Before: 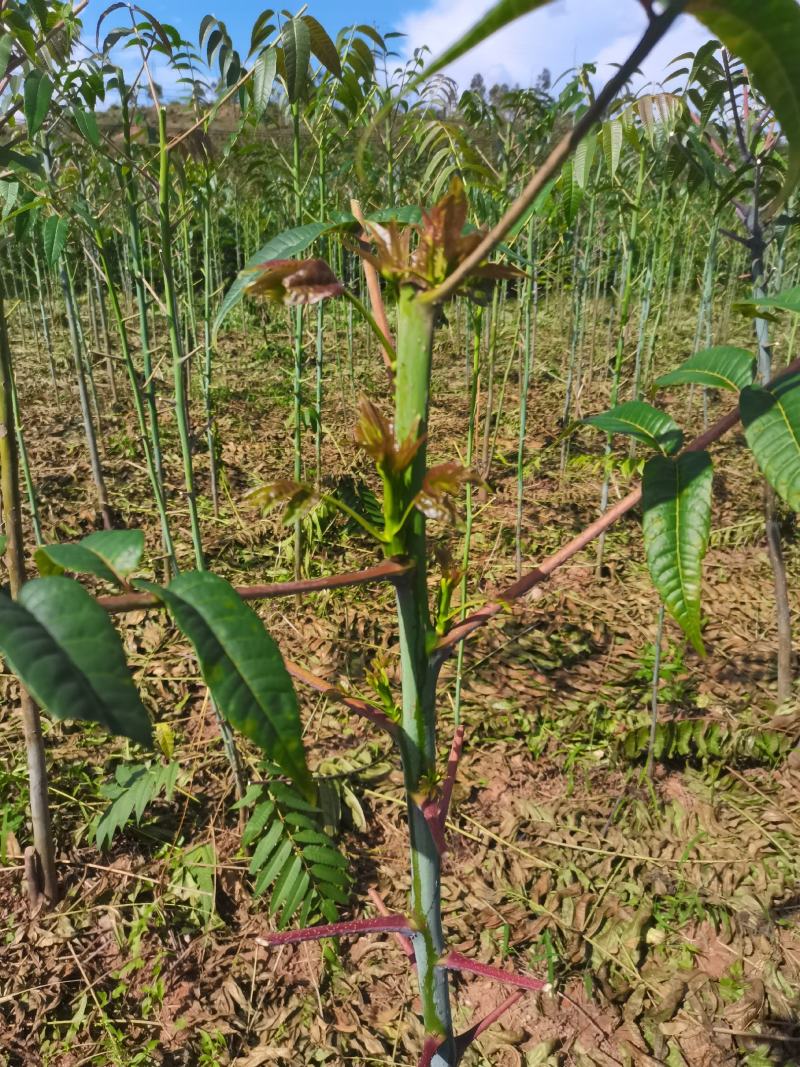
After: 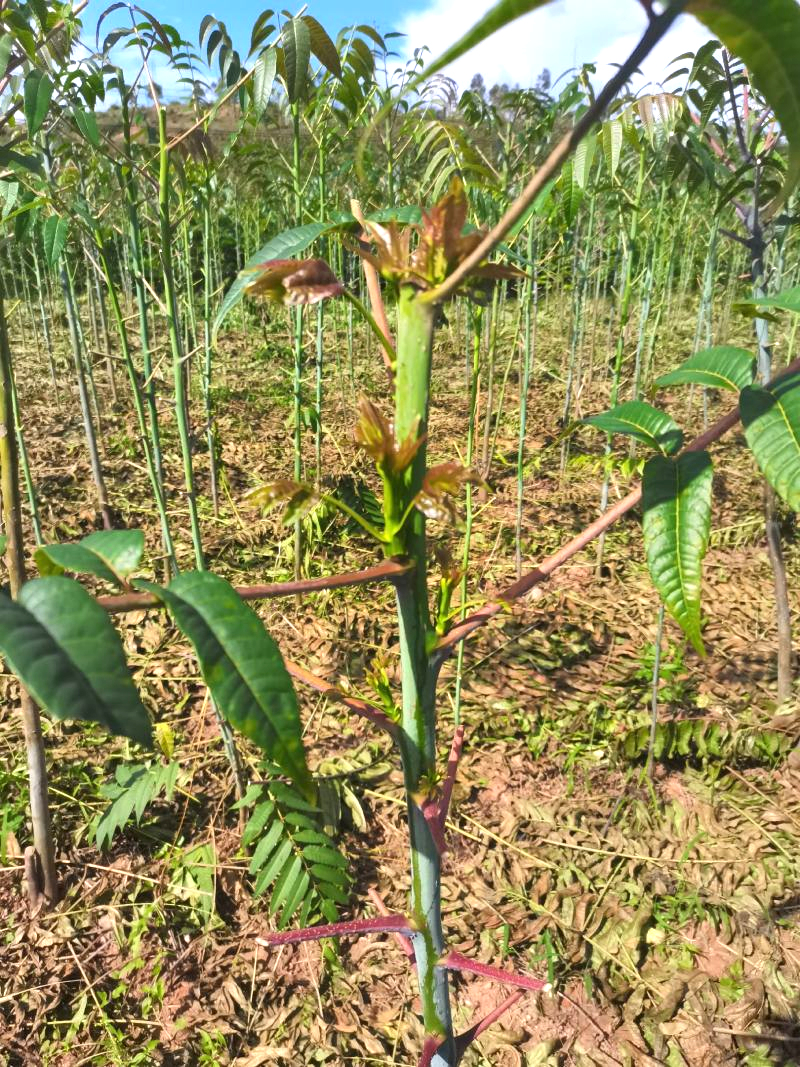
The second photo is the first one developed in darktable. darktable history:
exposure: black level correction 0, exposure 0.693 EV, compensate highlight preservation false
